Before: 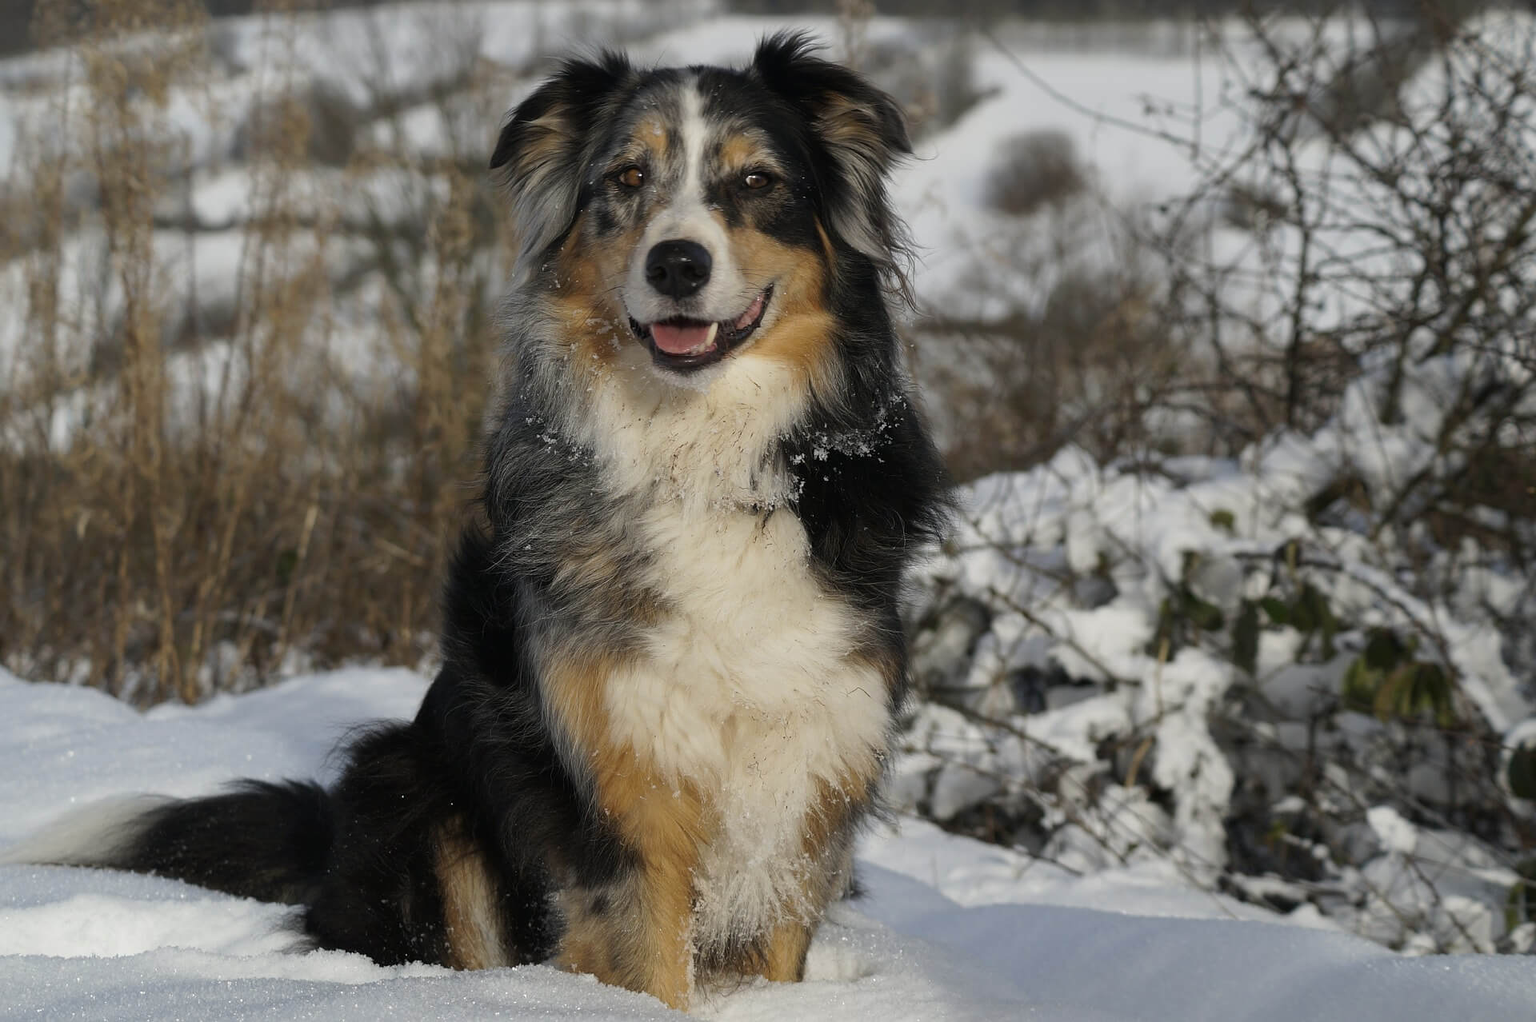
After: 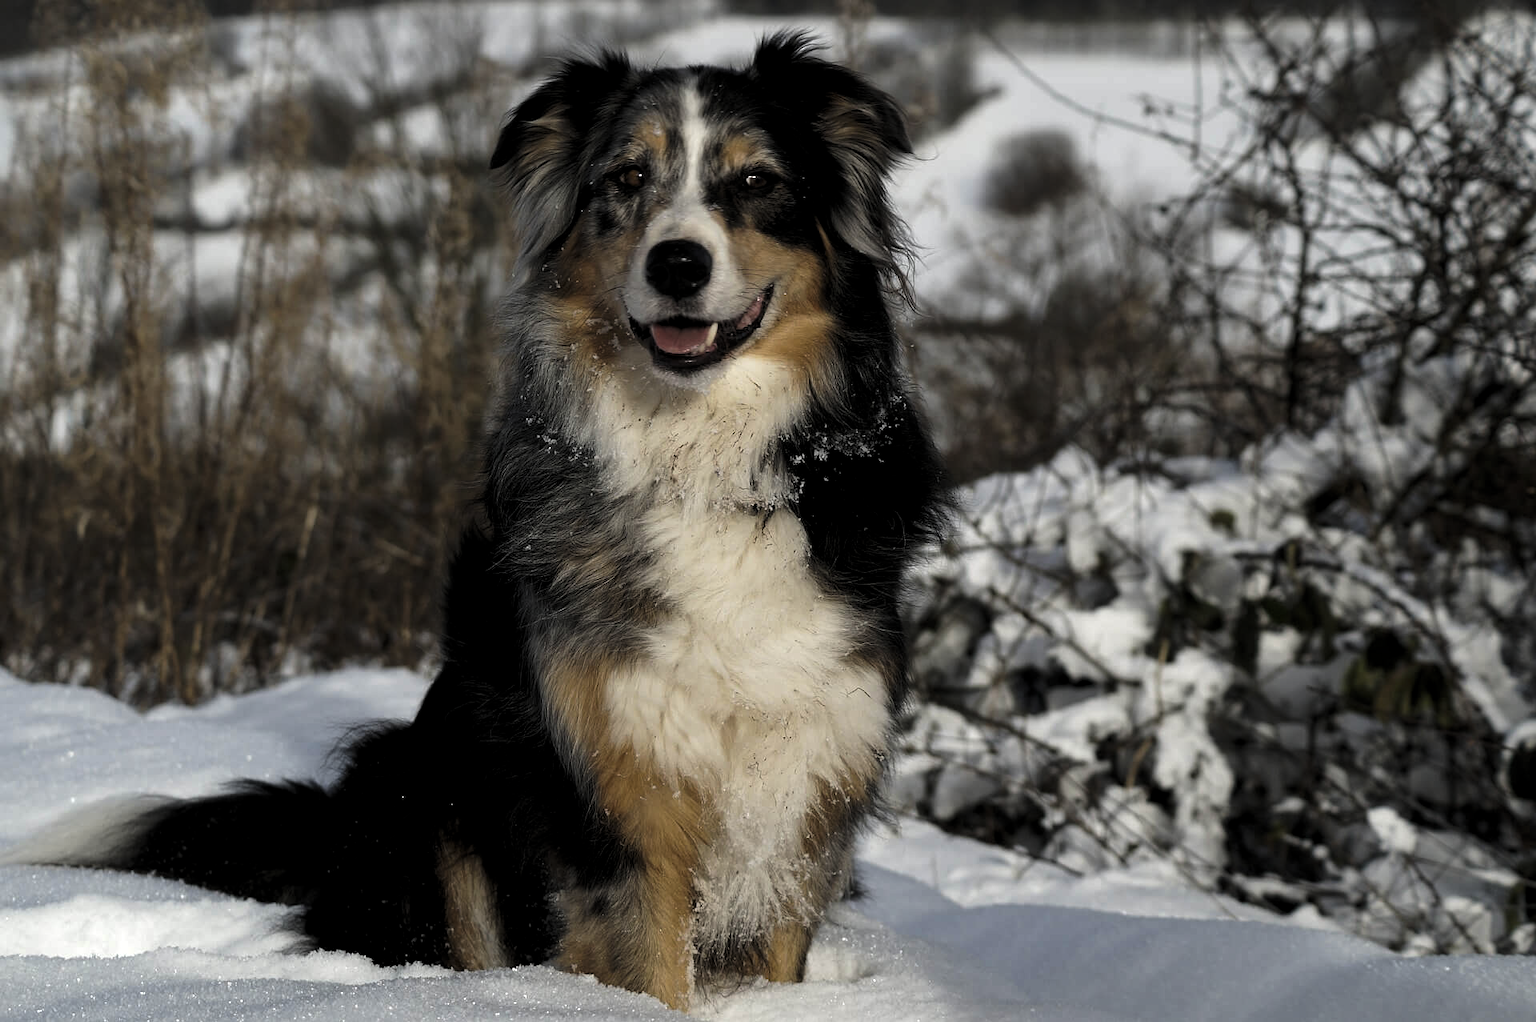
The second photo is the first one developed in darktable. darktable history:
exposure: exposure 0.207 EV, compensate highlight preservation false
levels: levels [0.101, 0.578, 0.953]
